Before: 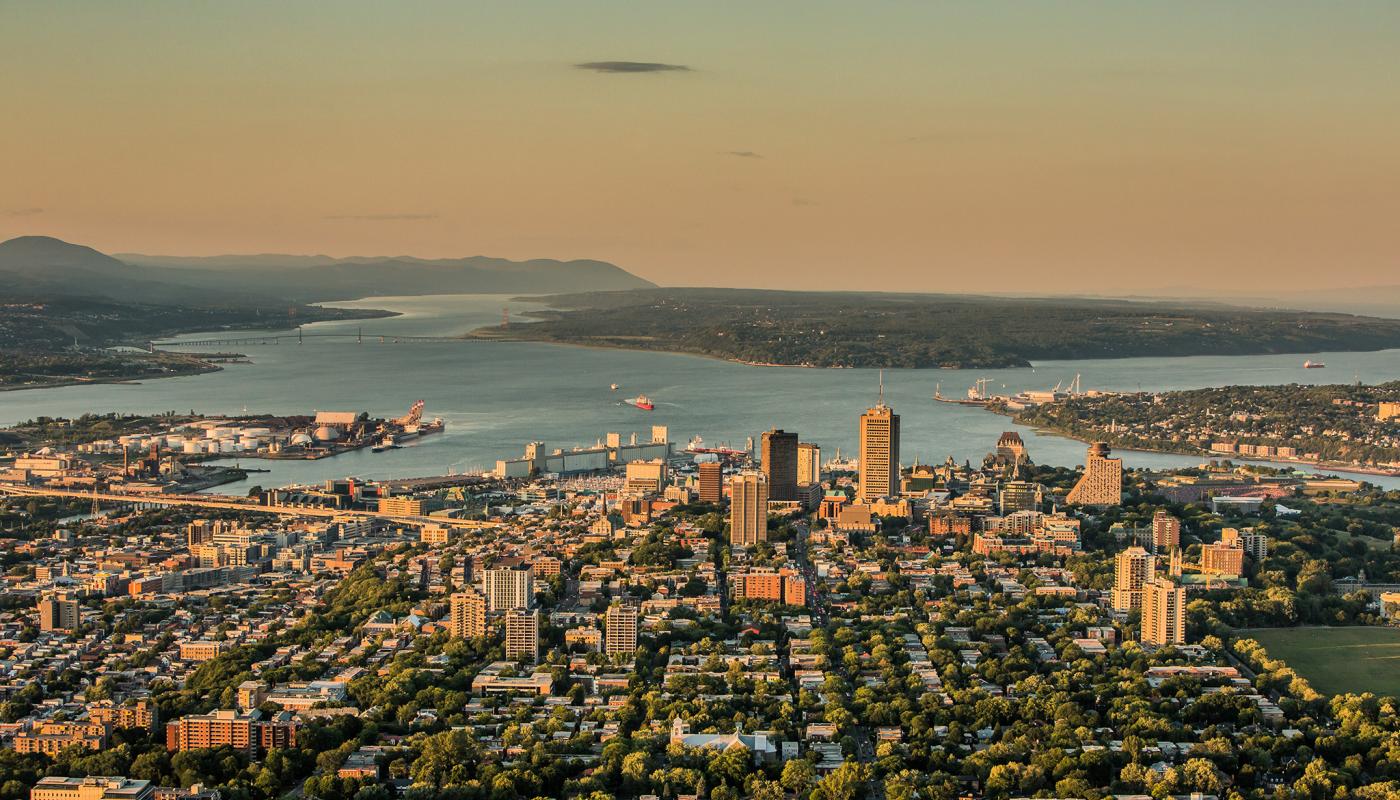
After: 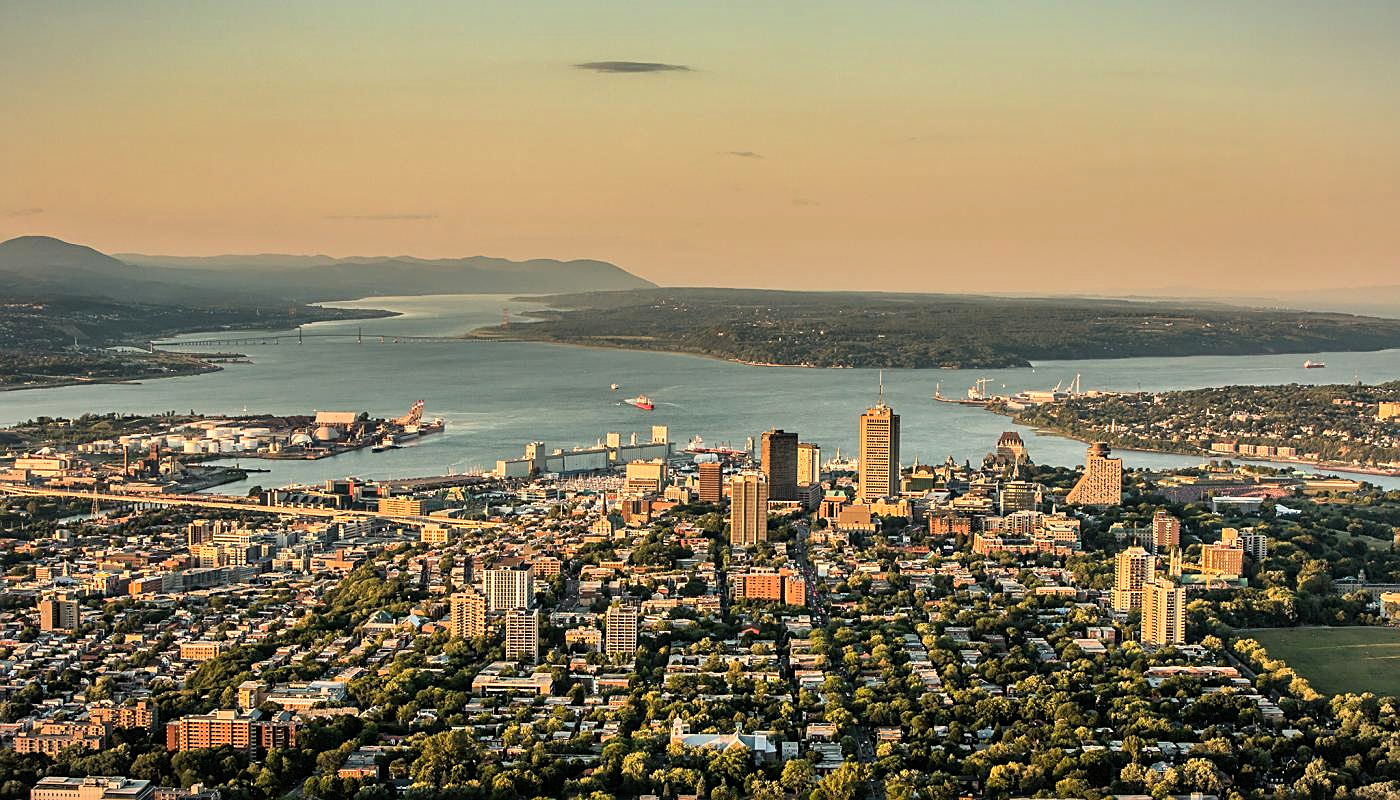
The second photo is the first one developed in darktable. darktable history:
sharpen: on, module defaults
vignetting: fall-off start 100.28%, fall-off radius 65.13%, brightness -0.263, automatic ratio true, dithering 8-bit output
tone equalizer: -8 EV -0.442 EV, -7 EV -0.417 EV, -6 EV -0.317 EV, -5 EV -0.236 EV, -3 EV 0.198 EV, -2 EV 0.327 EV, -1 EV 0.406 EV, +0 EV 0.436 EV
